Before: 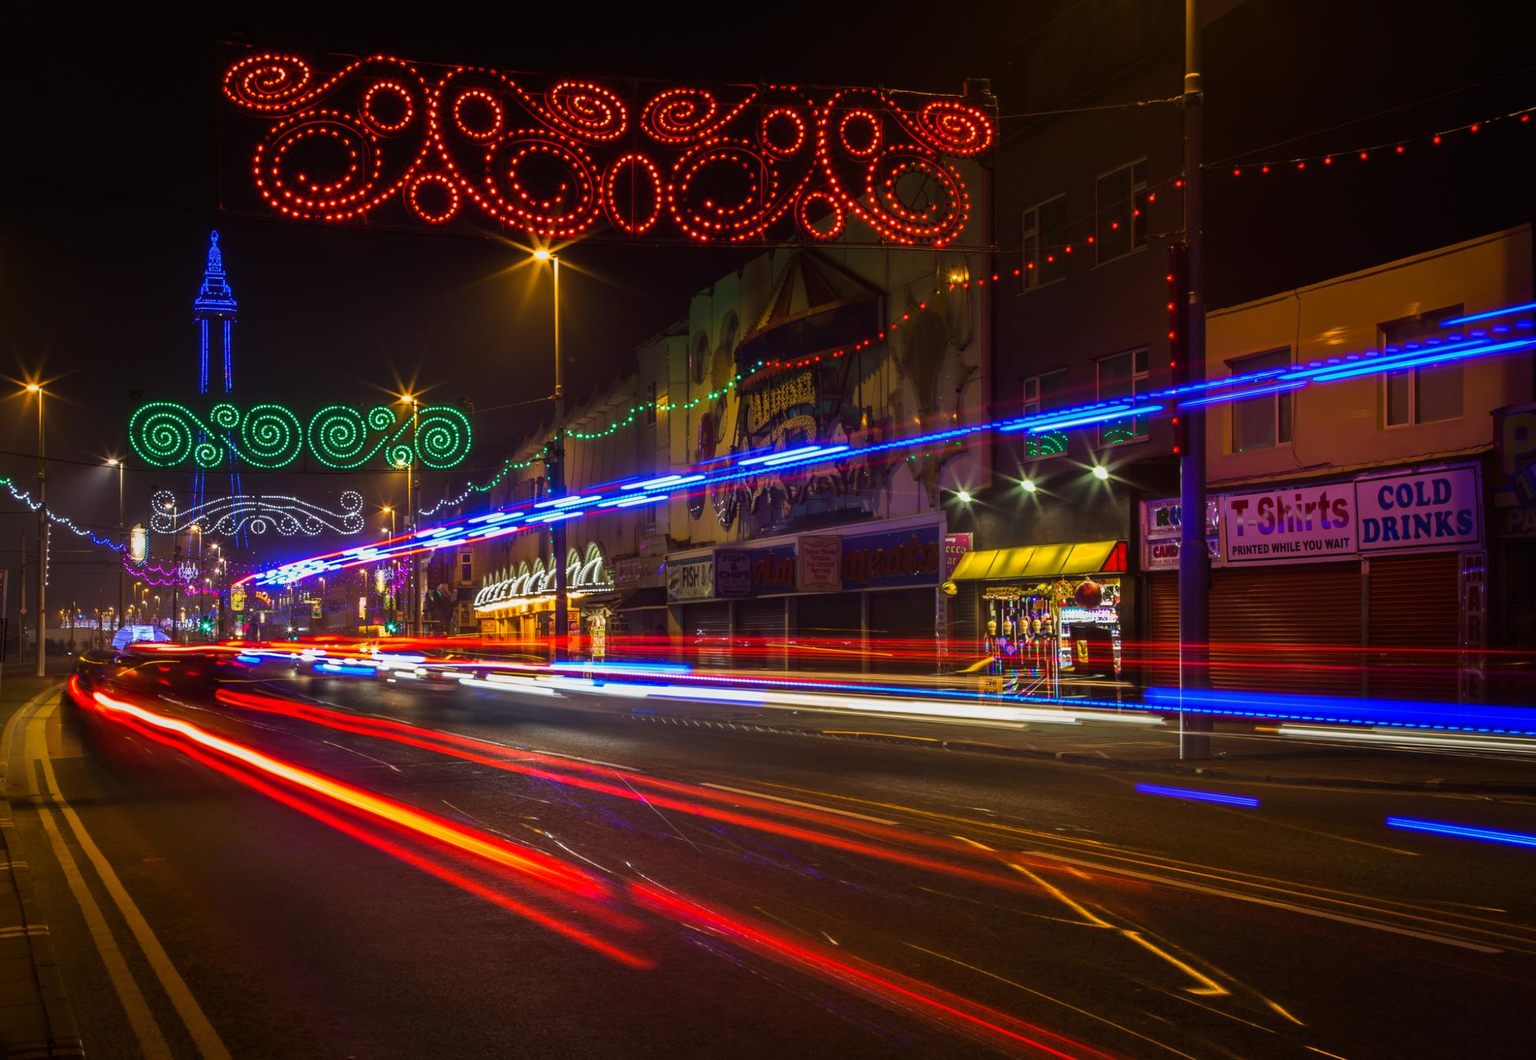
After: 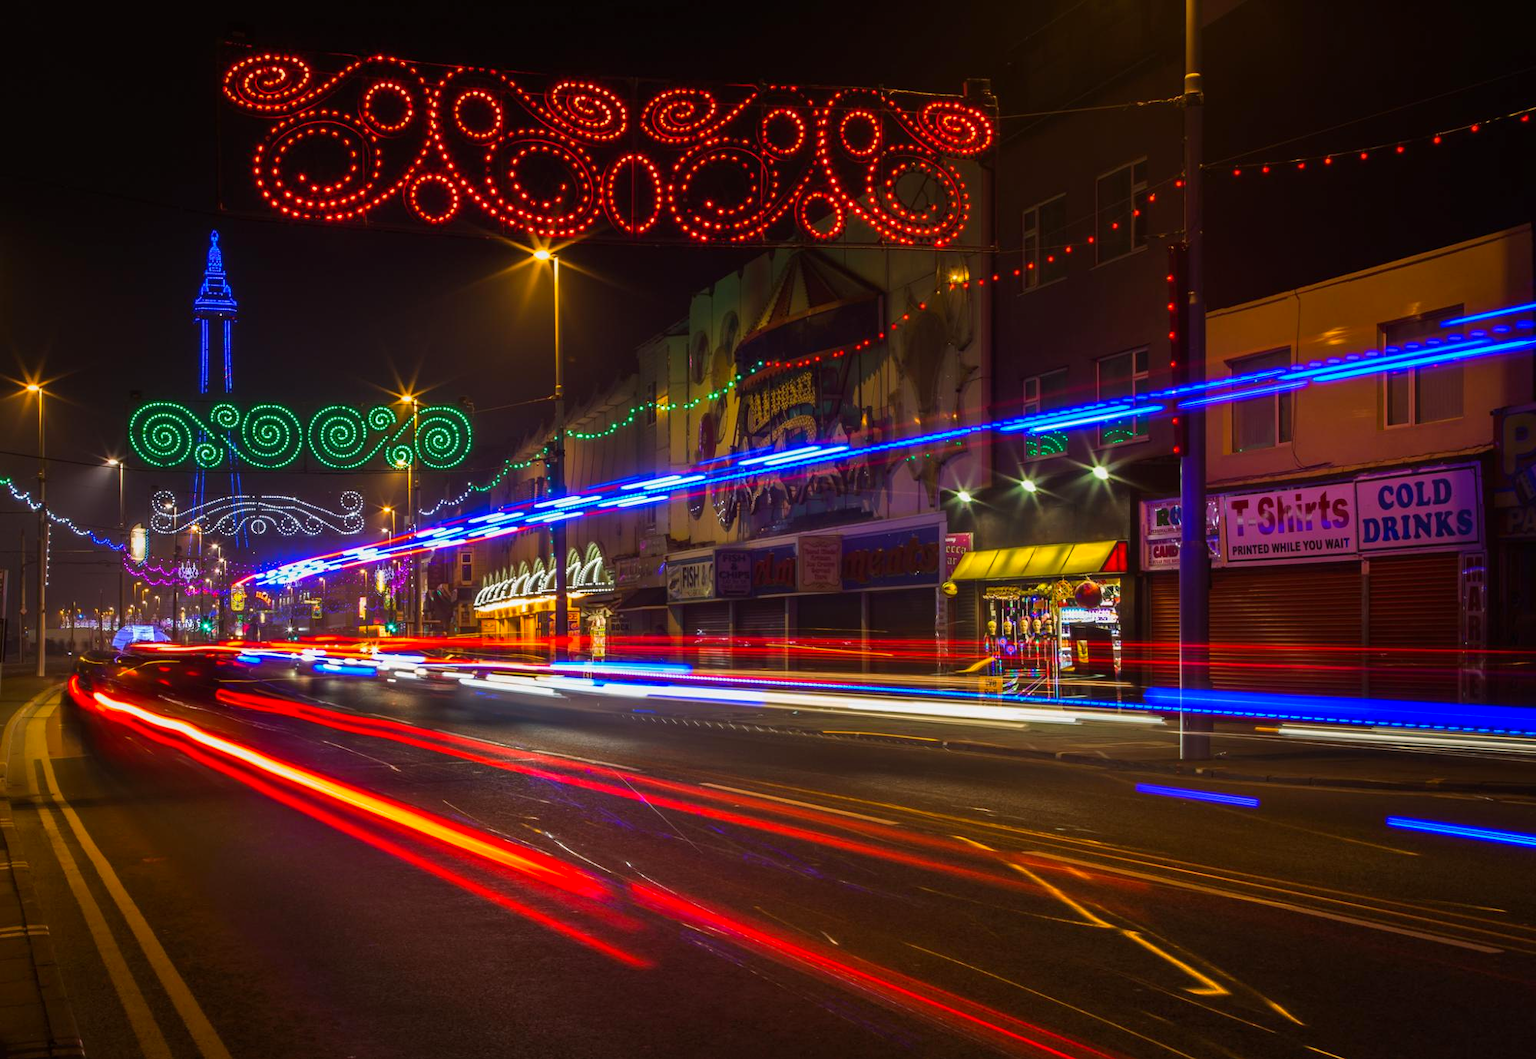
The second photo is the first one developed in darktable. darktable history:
exposure: exposure 0.201 EV, compensate highlight preservation false
levels: levels [0, 0.474, 0.947]
shadows and highlights: radius 120.56, shadows 21.57, white point adjustment -9.67, highlights -12.59, highlights color adjustment 77.77%, soften with gaussian
